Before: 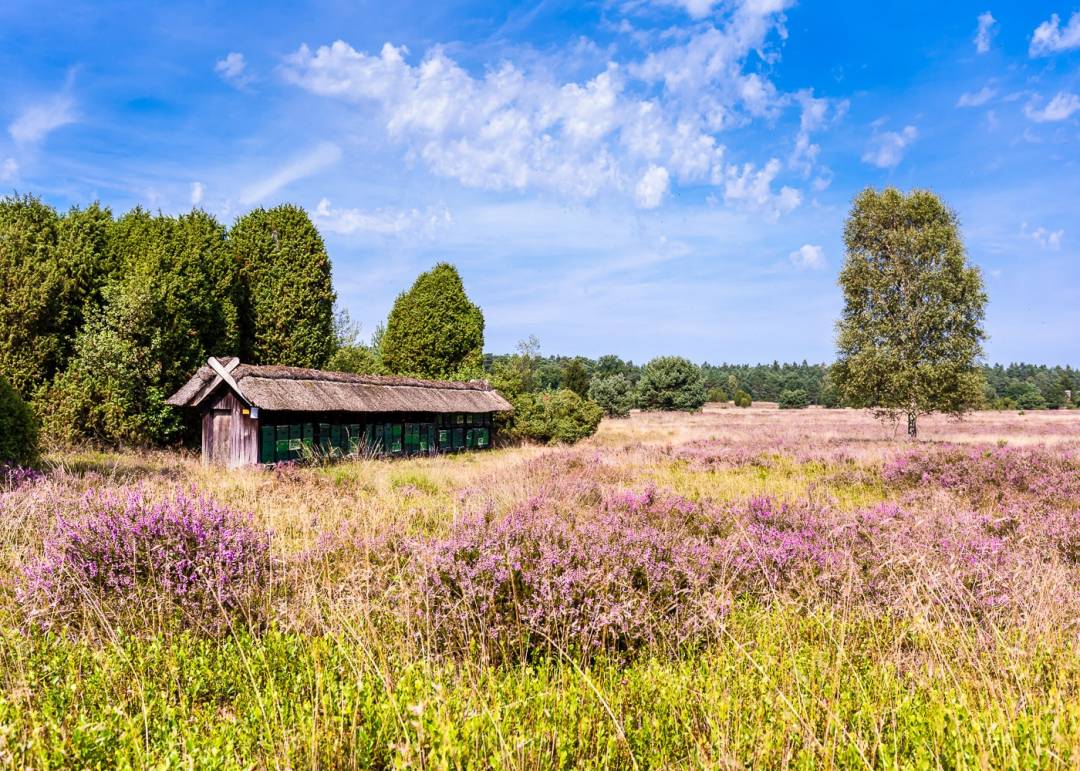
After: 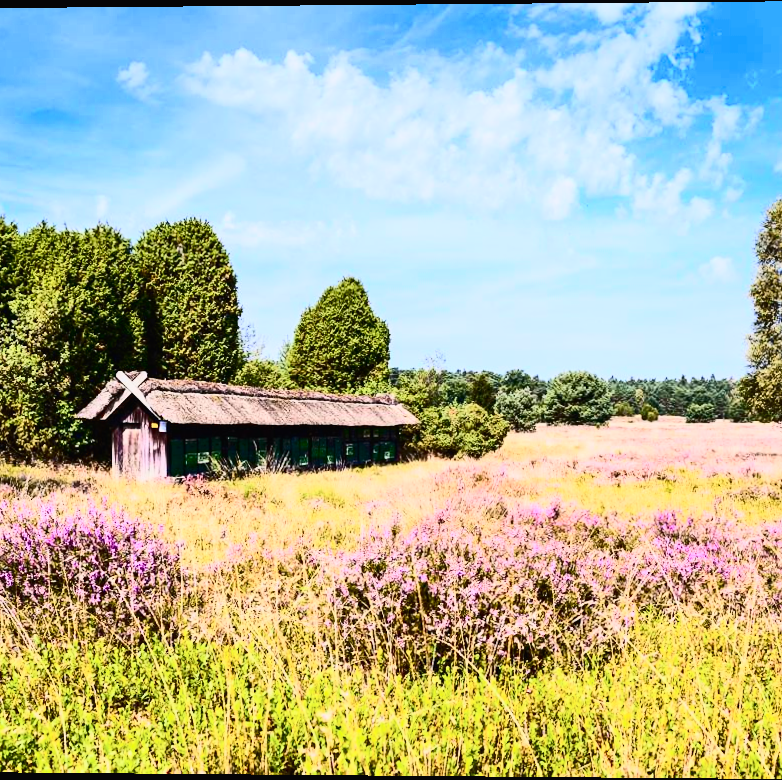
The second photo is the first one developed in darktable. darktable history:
tone curve: curves: ch0 [(0, 0.011) (0.139, 0.106) (0.295, 0.271) (0.499, 0.523) (0.739, 0.782) (0.857, 0.879) (1, 0.967)]; ch1 [(0, 0) (0.272, 0.249) (0.388, 0.385) (0.469, 0.456) (0.495, 0.497) (0.524, 0.518) (0.602, 0.623) (0.725, 0.779) (1, 1)]; ch2 [(0, 0) (0.125, 0.089) (0.353, 0.329) (0.443, 0.408) (0.502, 0.499) (0.548, 0.549) (0.608, 0.635) (1, 1)], color space Lab, independent channels, preserve colors none
contrast brightness saturation: contrast 0.39, brightness 0.1
crop and rotate: left 9.061%, right 20.142%
rotate and perspective: lens shift (vertical) 0.048, lens shift (horizontal) -0.024, automatic cropping off
